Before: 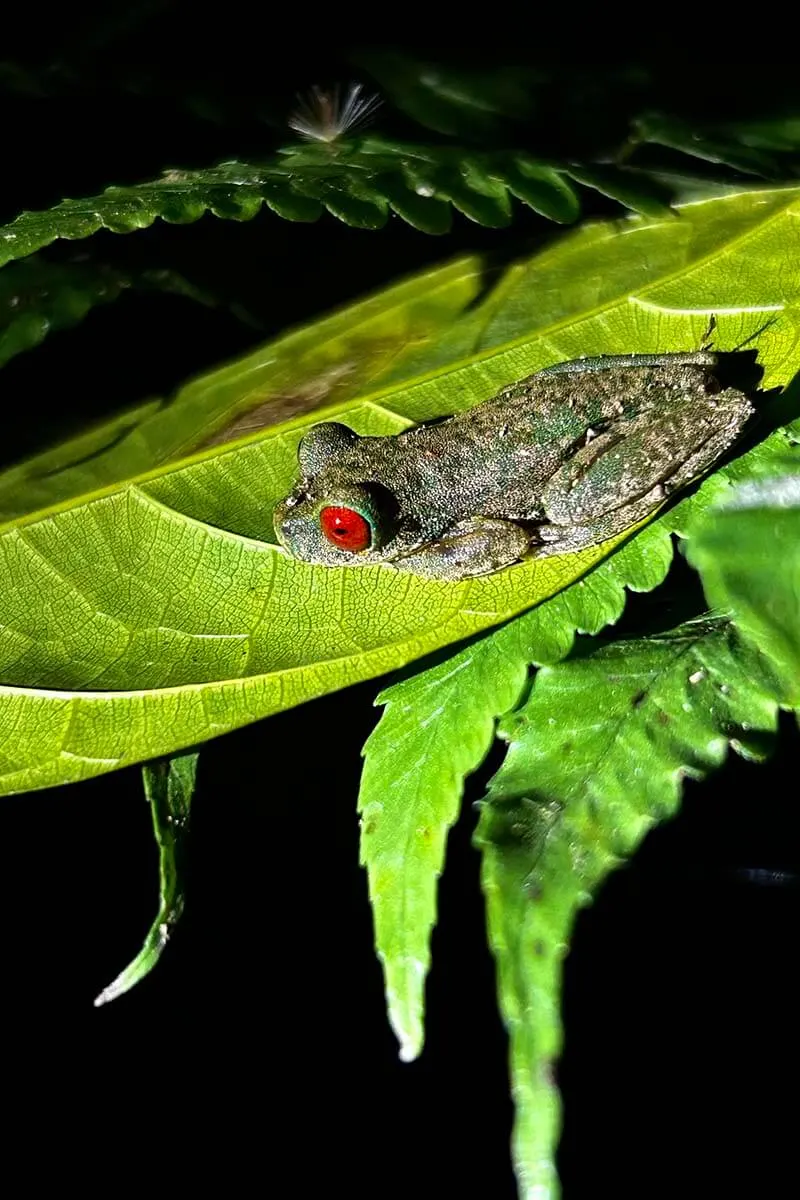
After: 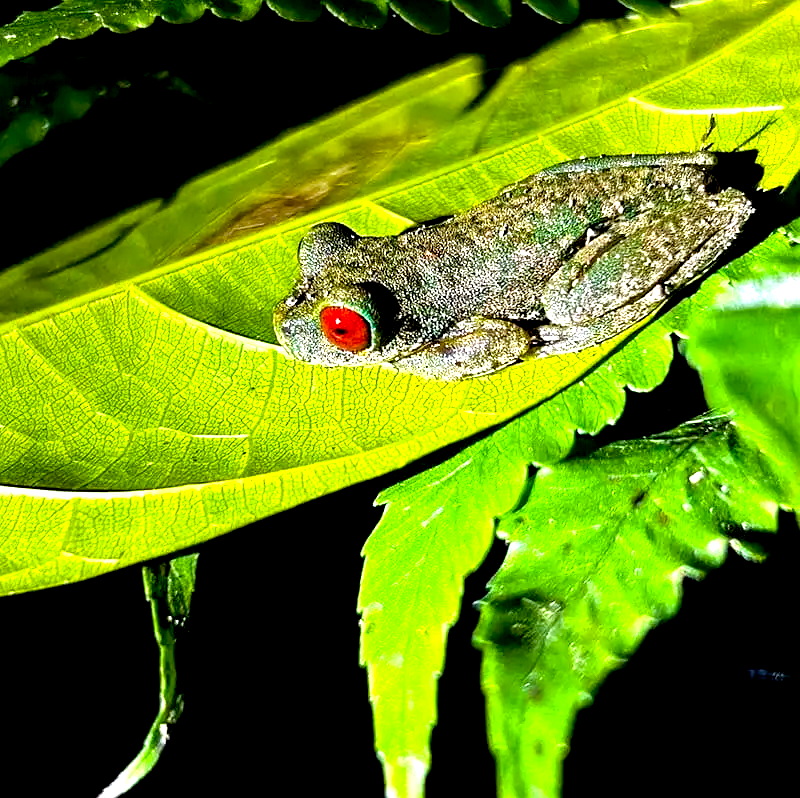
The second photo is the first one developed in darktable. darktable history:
crop: top 16.727%, bottom 16.727%
color balance rgb: perceptual saturation grading › global saturation 20%, global vibrance 20%
levels: mode automatic
sharpen: amount 0.2
white balance: red 0.986, blue 1.01
exposure: black level correction 0.008, exposure 0.979 EV, compensate highlight preservation false
